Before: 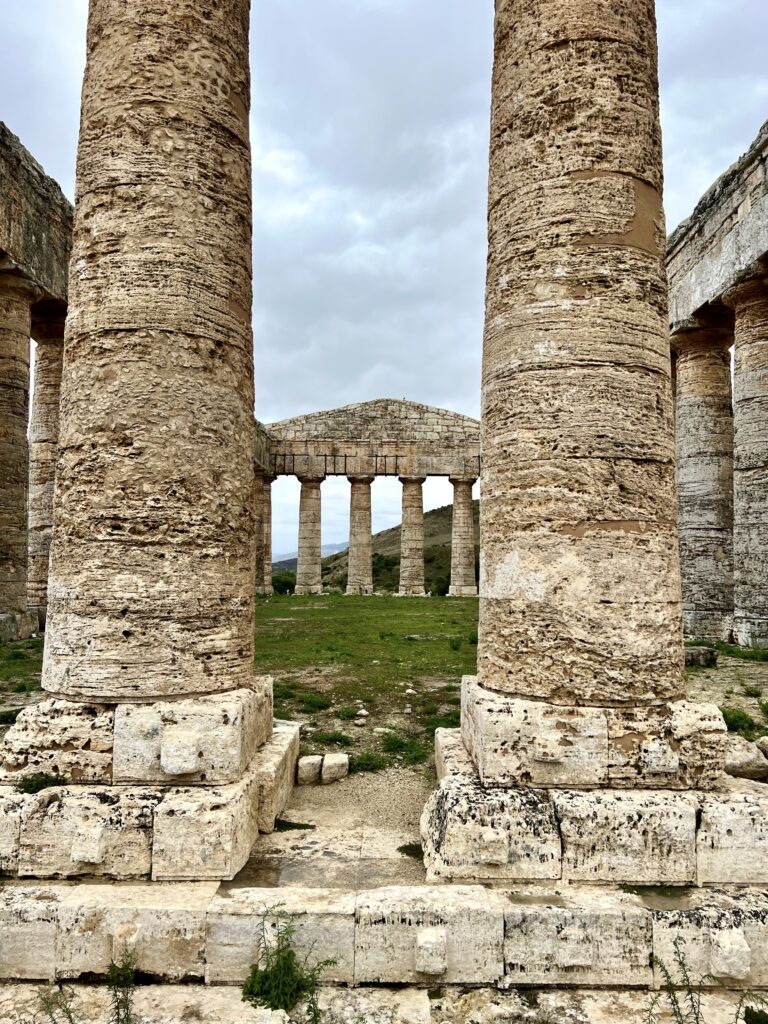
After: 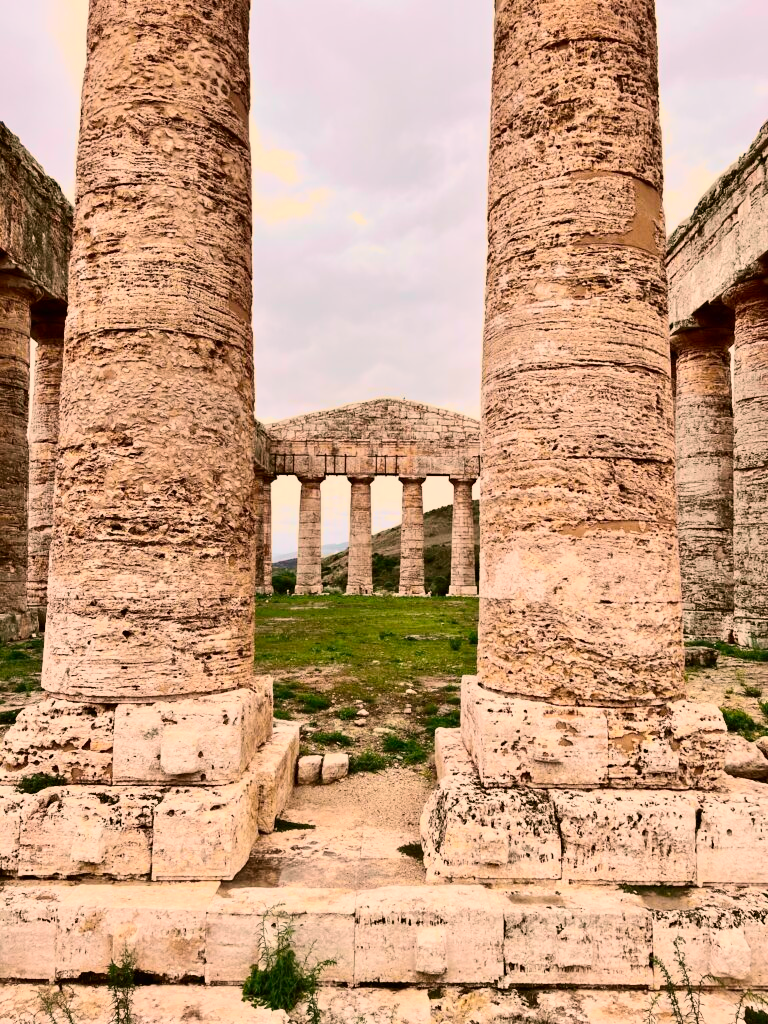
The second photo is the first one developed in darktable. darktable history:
tone curve: curves: ch0 [(0, 0.006) (0.184, 0.172) (0.405, 0.46) (0.456, 0.528) (0.634, 0.728) (0.877, 0.89) (0.984, 0.935)]; ch1 [(0, 0) (0.443, 0.43) (0.492, 0.495) (0.566, 0.582) (0.595, 0.606) (0.608, 0.609) (0.65, 0.677) (1, 1)]; ch2 [(0, 0) (0.33, 0.301) (0.421, 0.443) (0.447, 0.489) (0.492, 0.495) (0.537, 0.583) (0.586, 0.591) (0.663, 0.686) (1, 1)], color space Lab, independent channels, preserve colors none
white balance: red 1.127, blue 0.943
